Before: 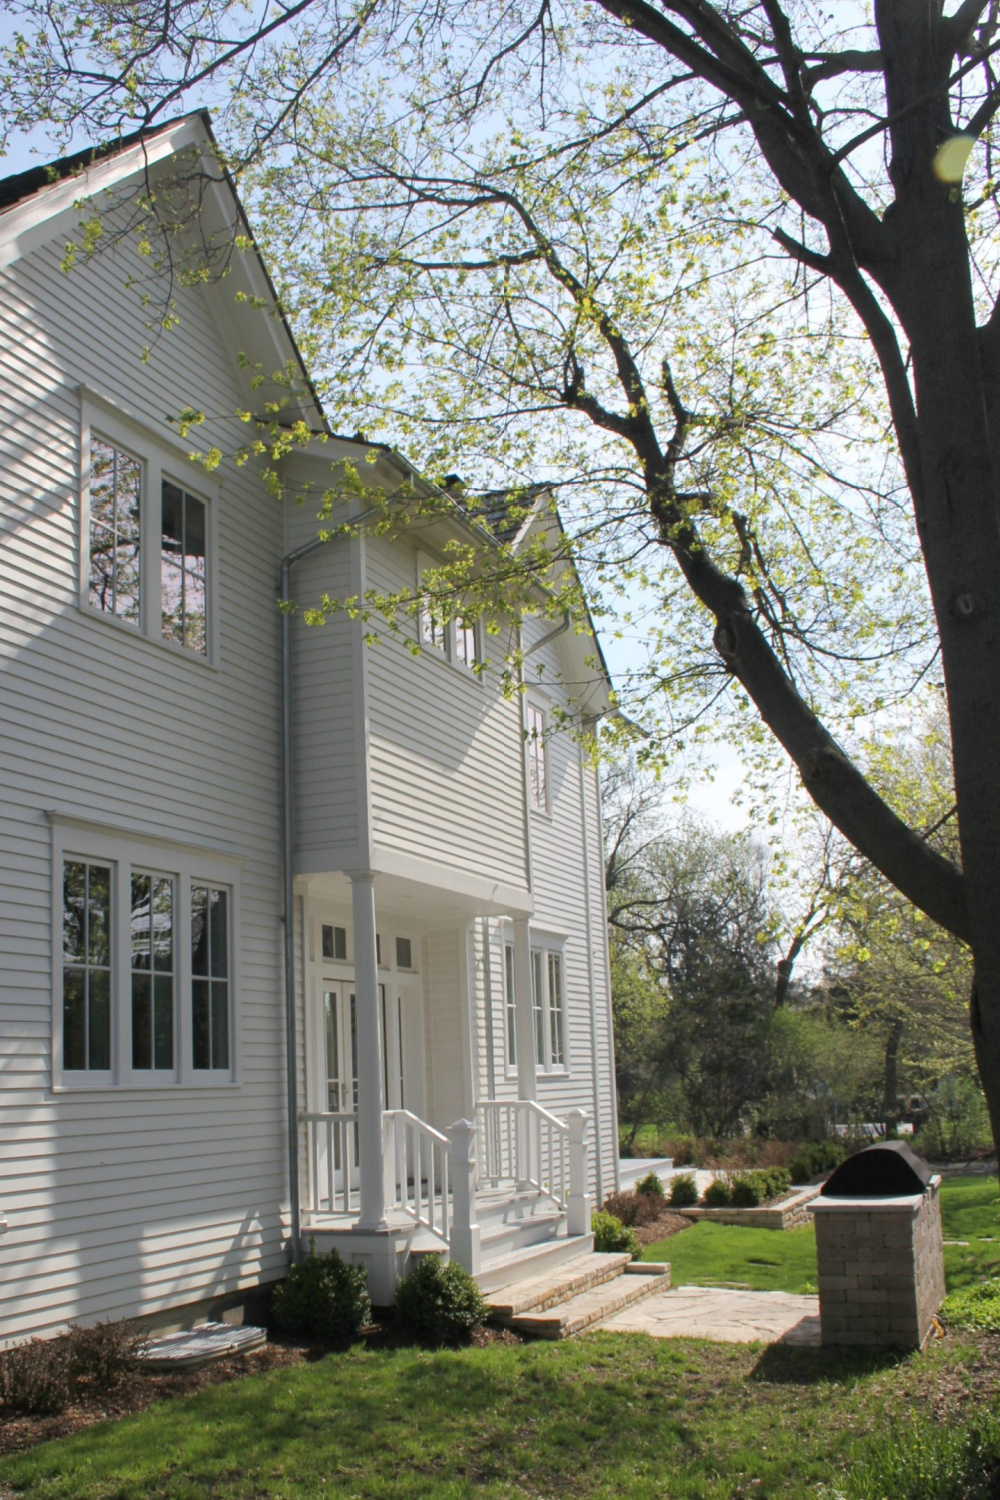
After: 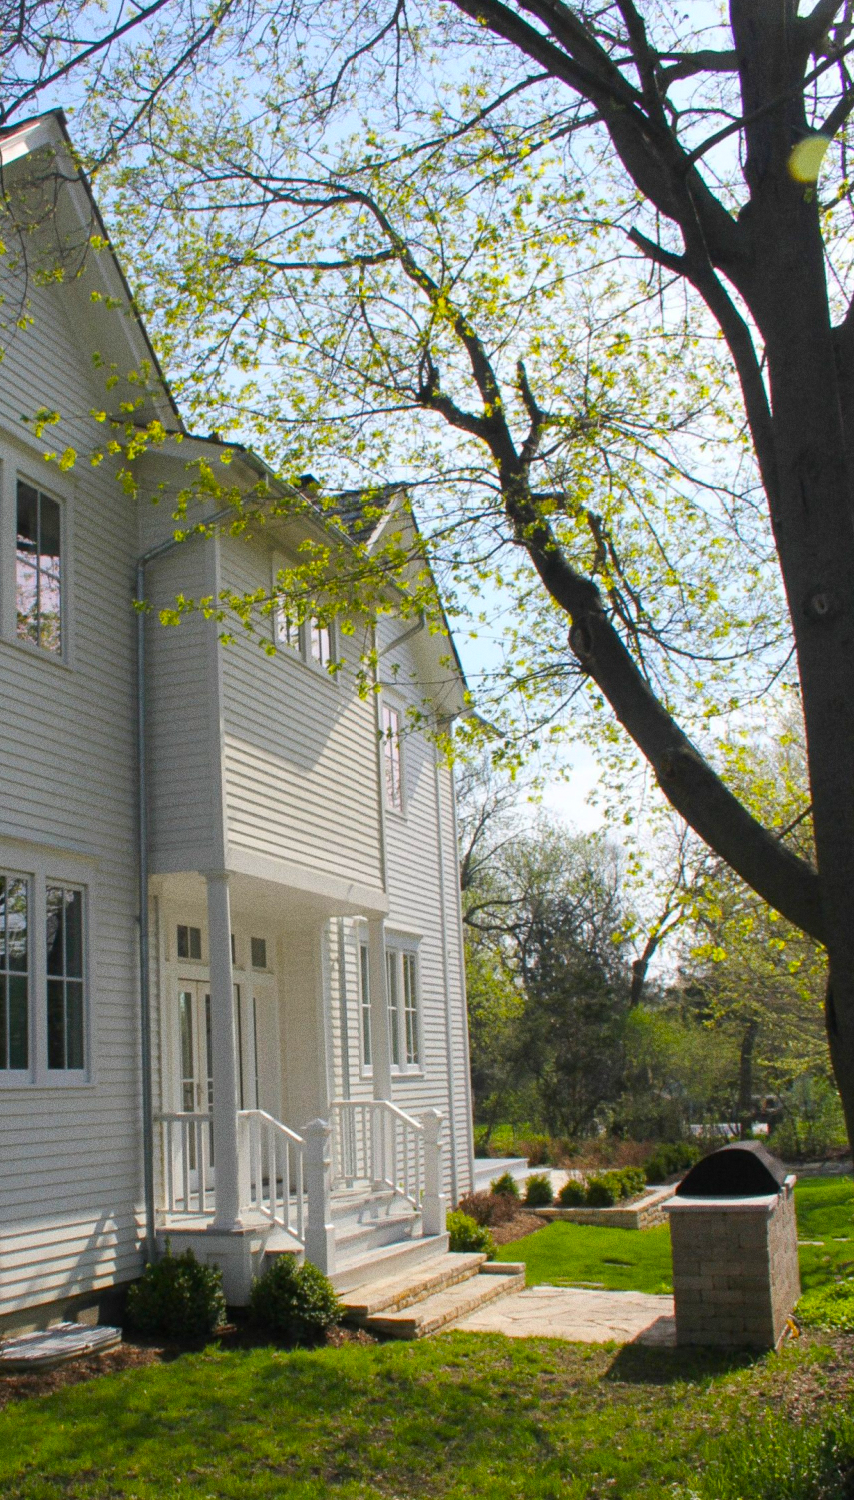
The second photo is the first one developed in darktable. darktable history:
crop and rotate: left 14.584%
color balance rgb: linear chroma grading › global chroma 15%, perceptual saturation grading › global saturation 30%
grain: on, module defaults
